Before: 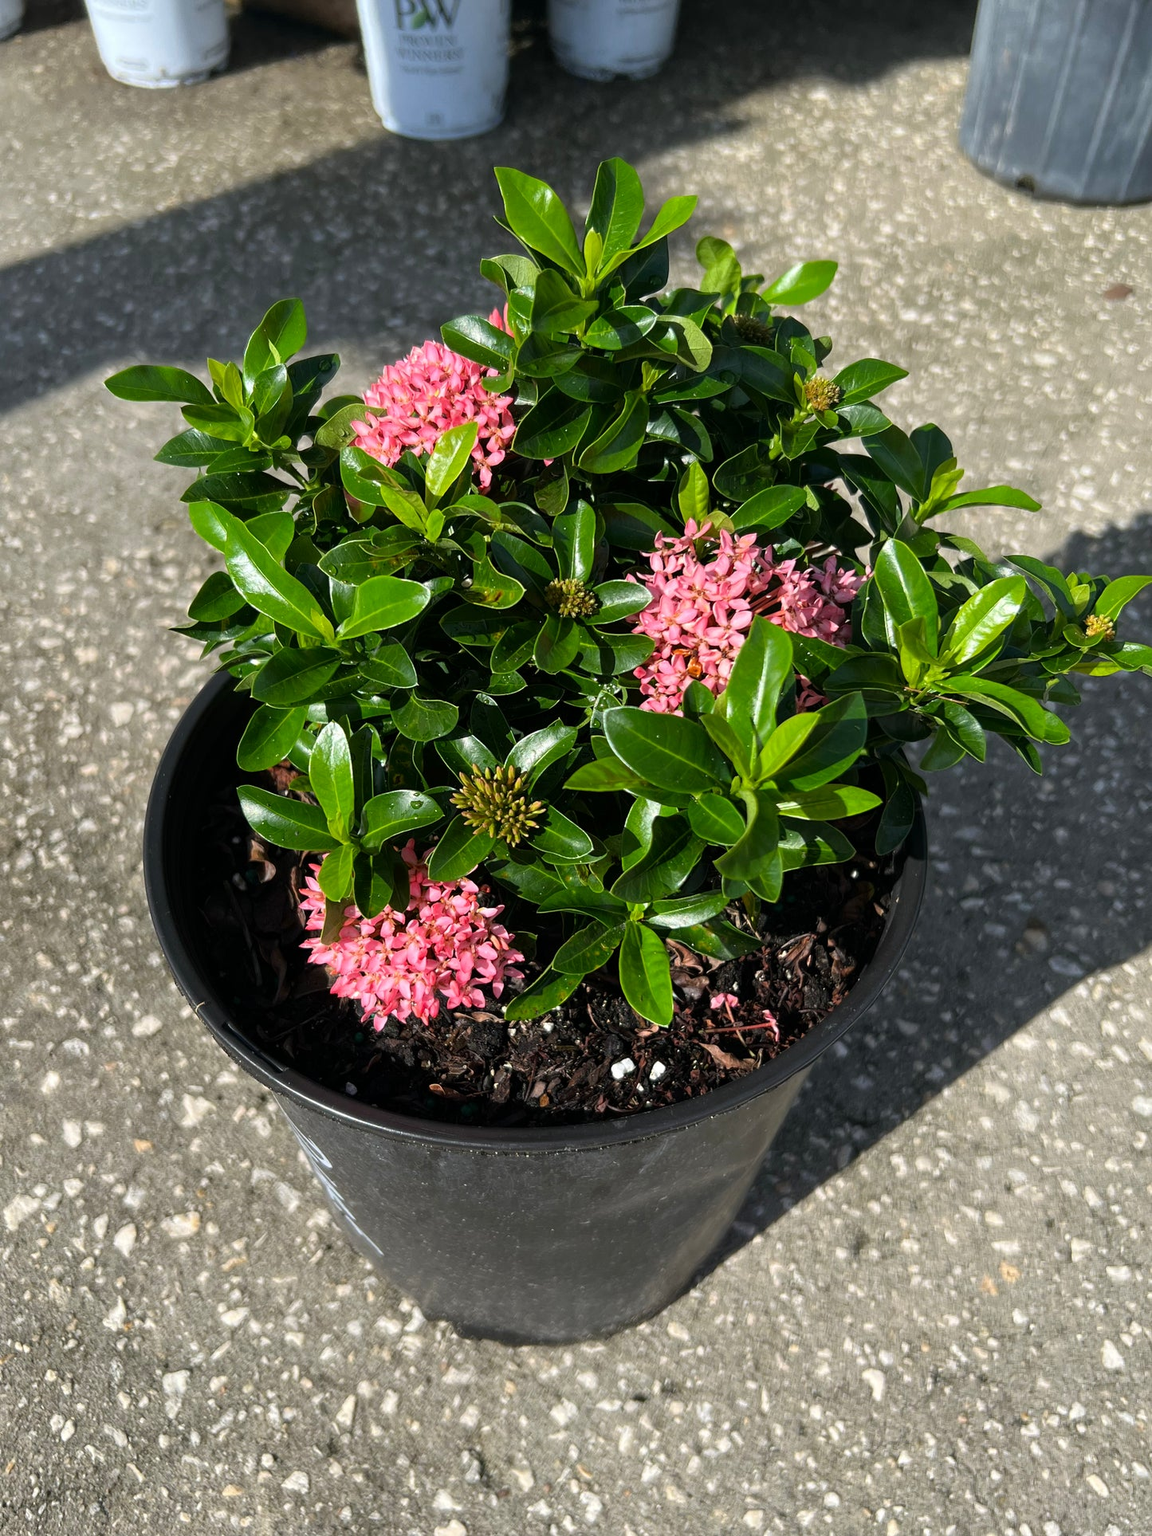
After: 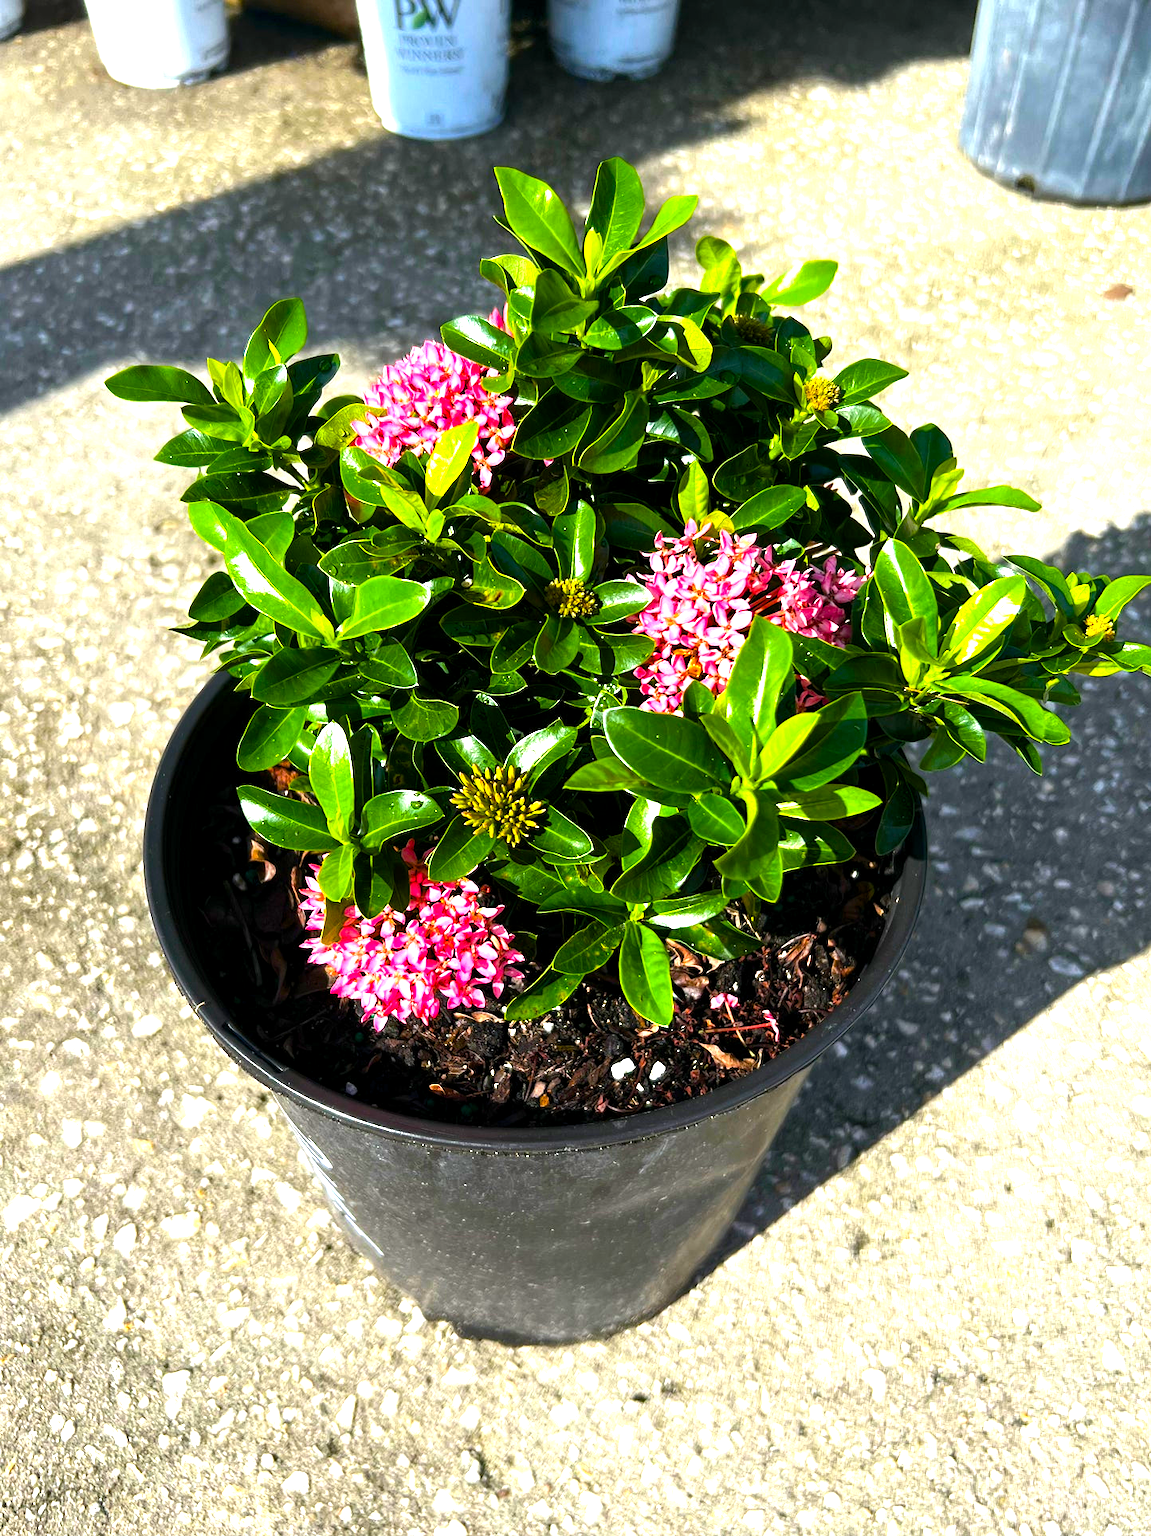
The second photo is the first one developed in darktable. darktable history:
exposure: black level correction 0.001, exposure 0.955 EV, compensate exposure bias true, compensate highlight preservation false
color balance rgb: linear chroma grading › global chroma 9%, perceptual saturation grading › global saturation 36%, perceptual saturation grading › shadows 35%, perceptual brilliance grading › global brilliance 15%, perceptual brilliance grading › shadows -35%, global vibrance 15%
